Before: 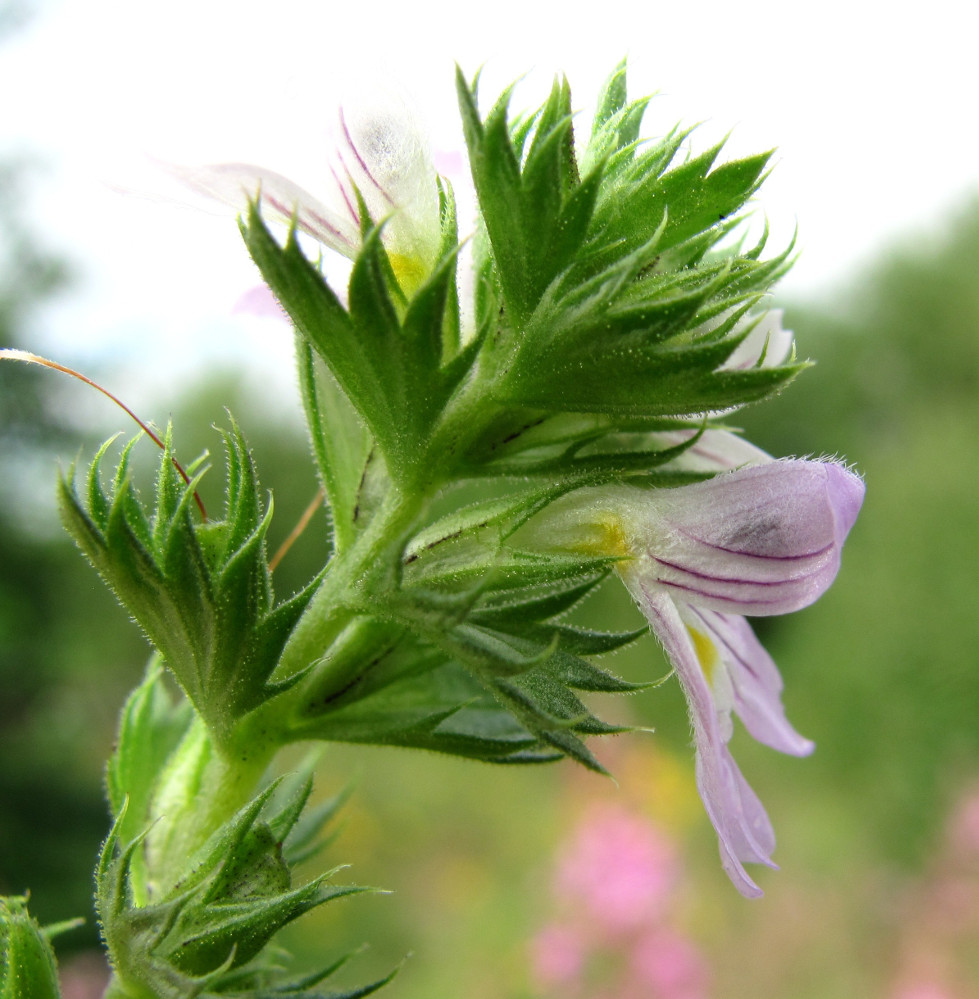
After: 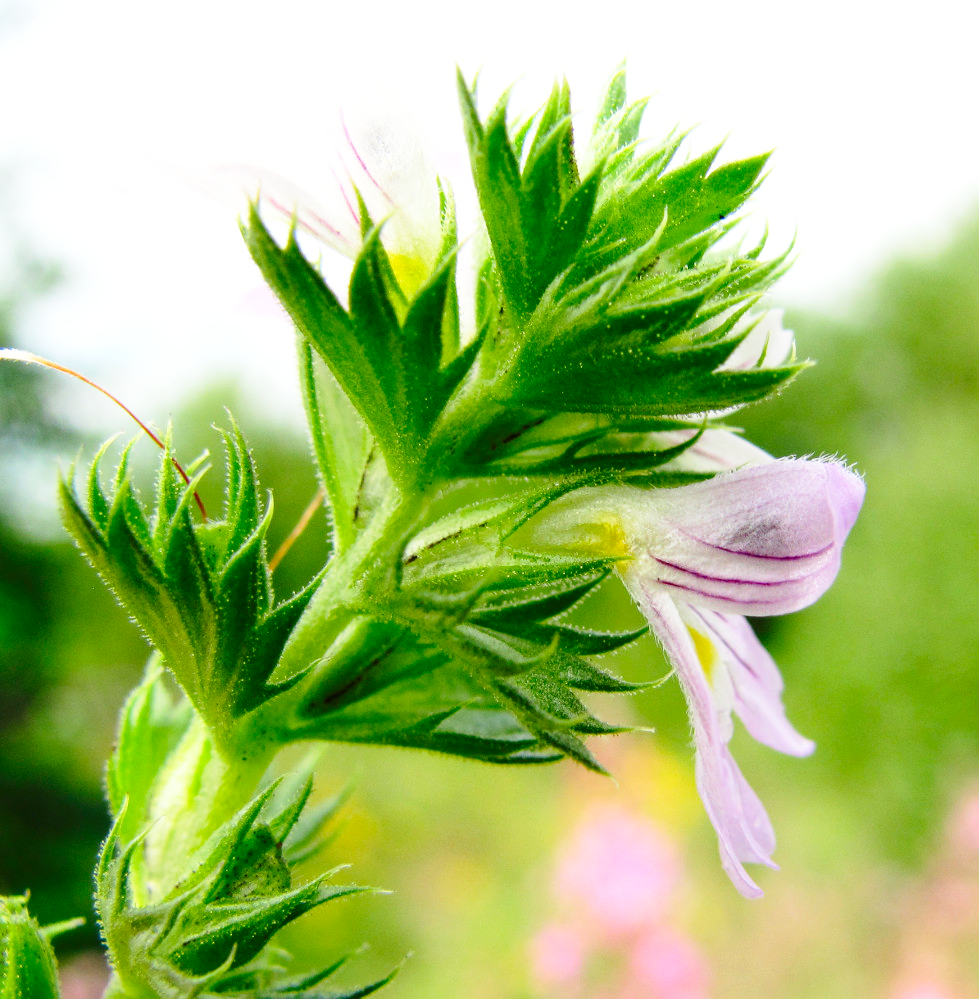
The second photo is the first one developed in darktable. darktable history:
contrast brightness saturation: contrast 0.08, saturation 0.2
base curve: curves: ch0 [(0, 0) (0.028, 0.03) (0.121, 0.232) (0.46, 0.748) (0.859, 0.968) (1, 1)], preserve colors none
